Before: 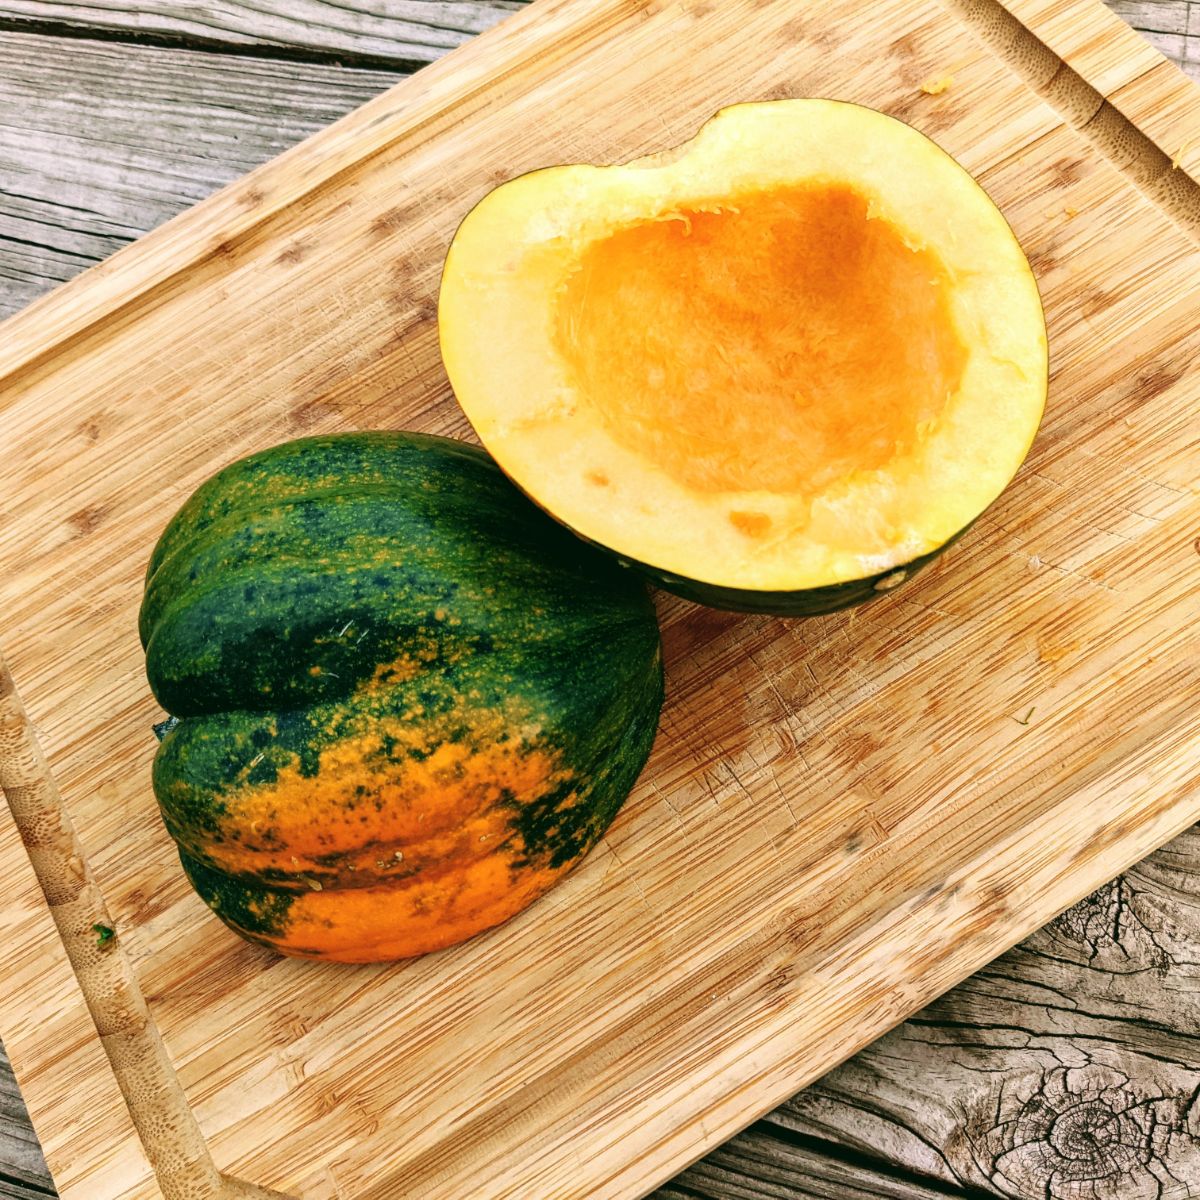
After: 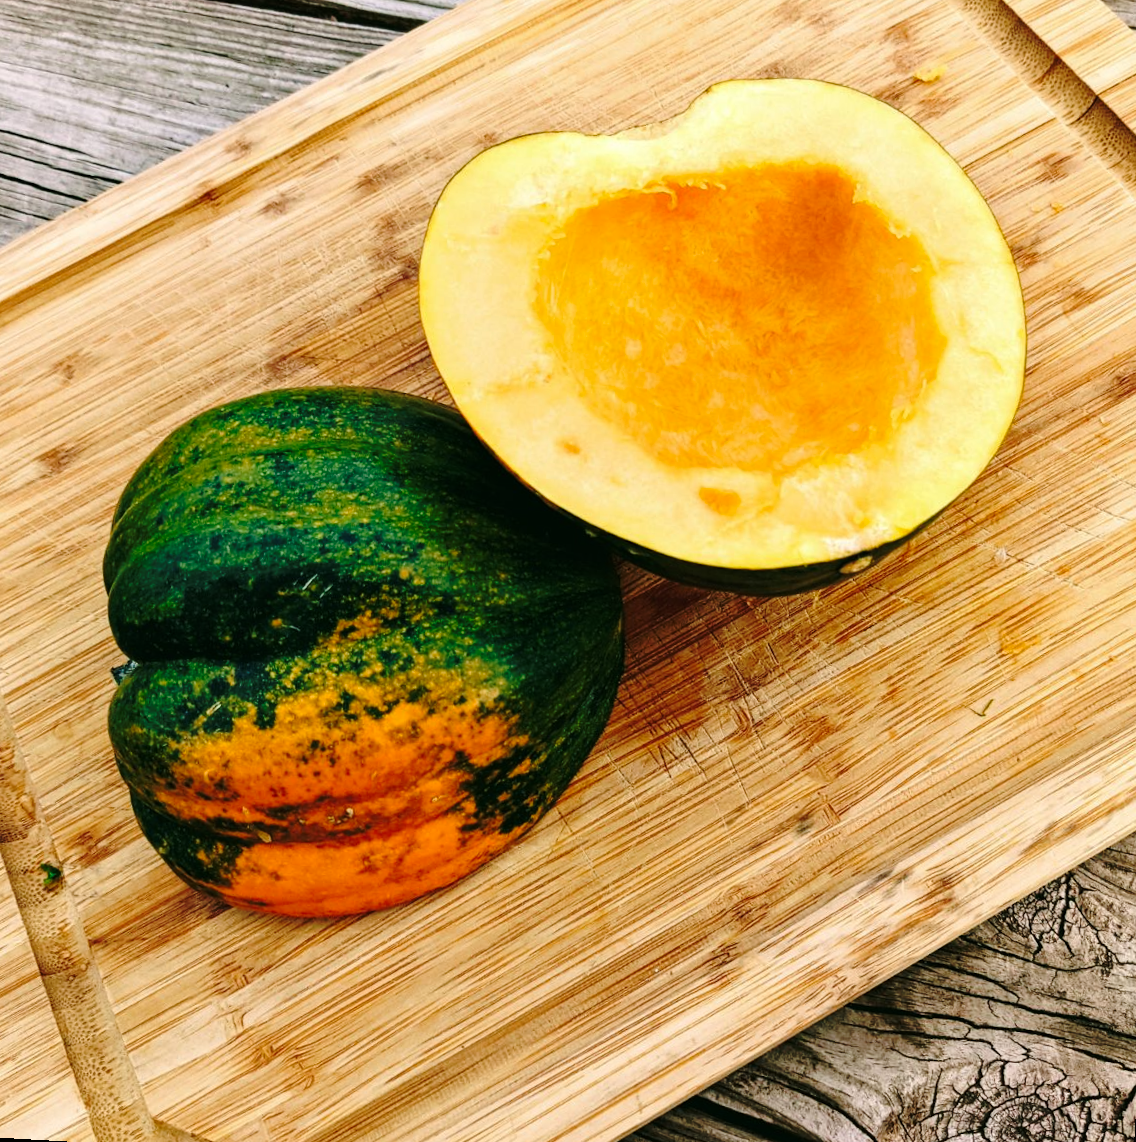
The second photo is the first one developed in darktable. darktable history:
crop and rotate: angle -3.21°, left 5.376%, top 5.159%, right 4.782%, bottom 4.515%
base curve: curves: ch0 [(0, 0) (0.073, 0.04) (0.157, 0.139) (0.492, 0.492) (0.758, 0.758) (1, 1)], preserve colors none
